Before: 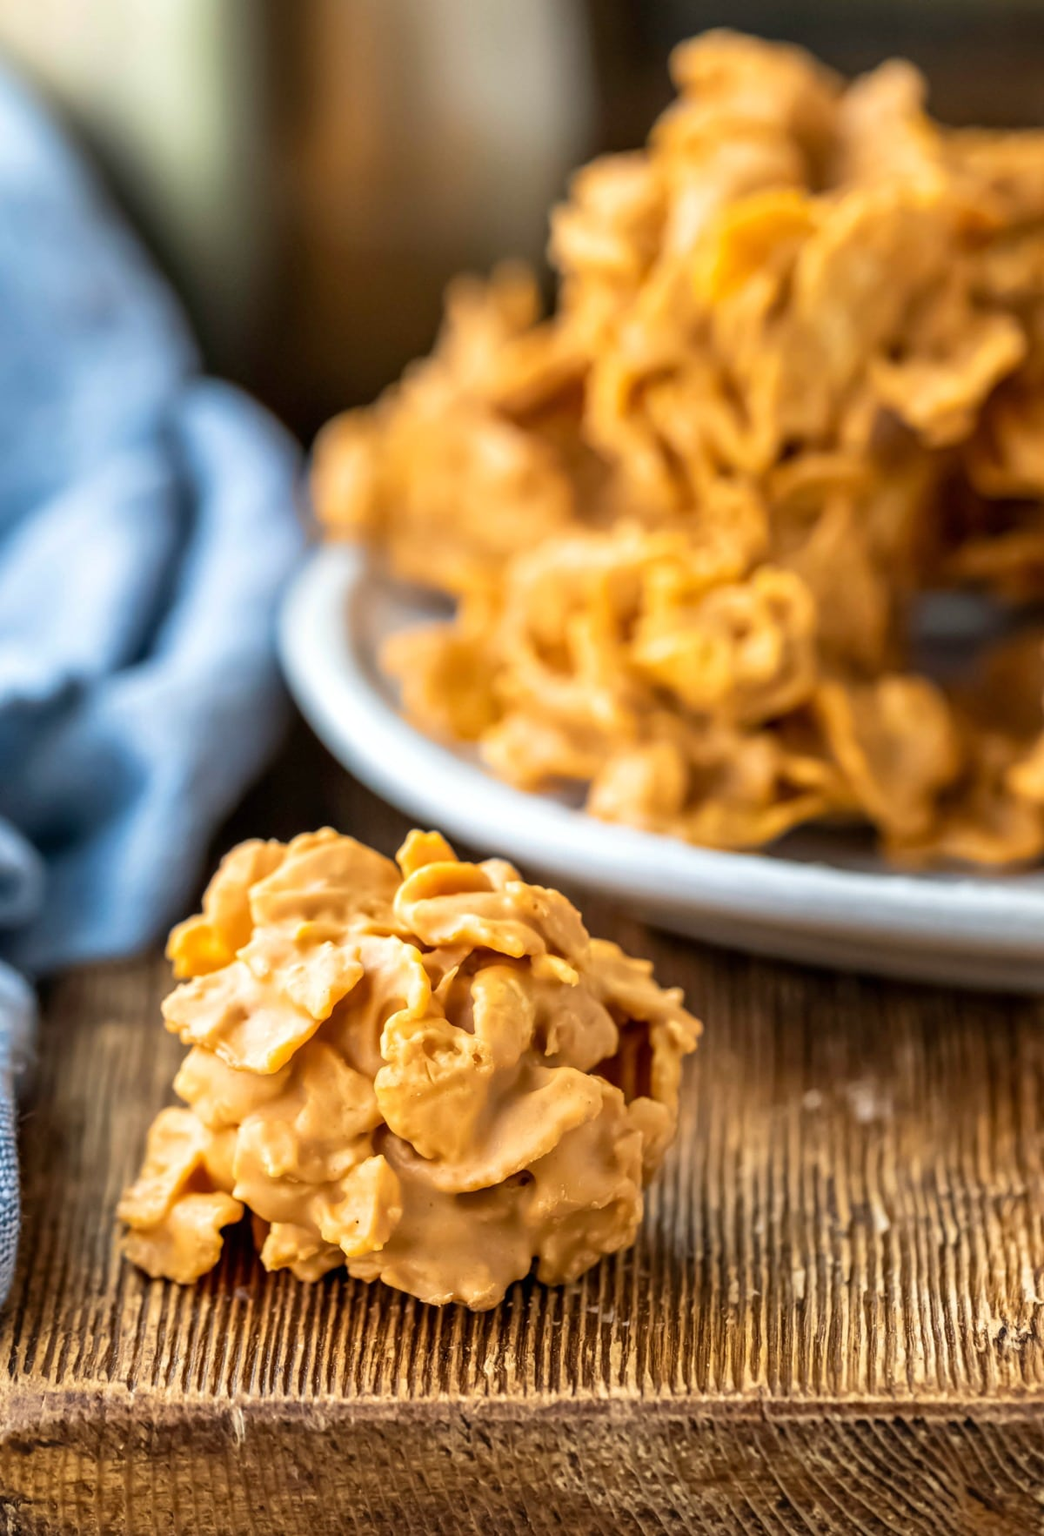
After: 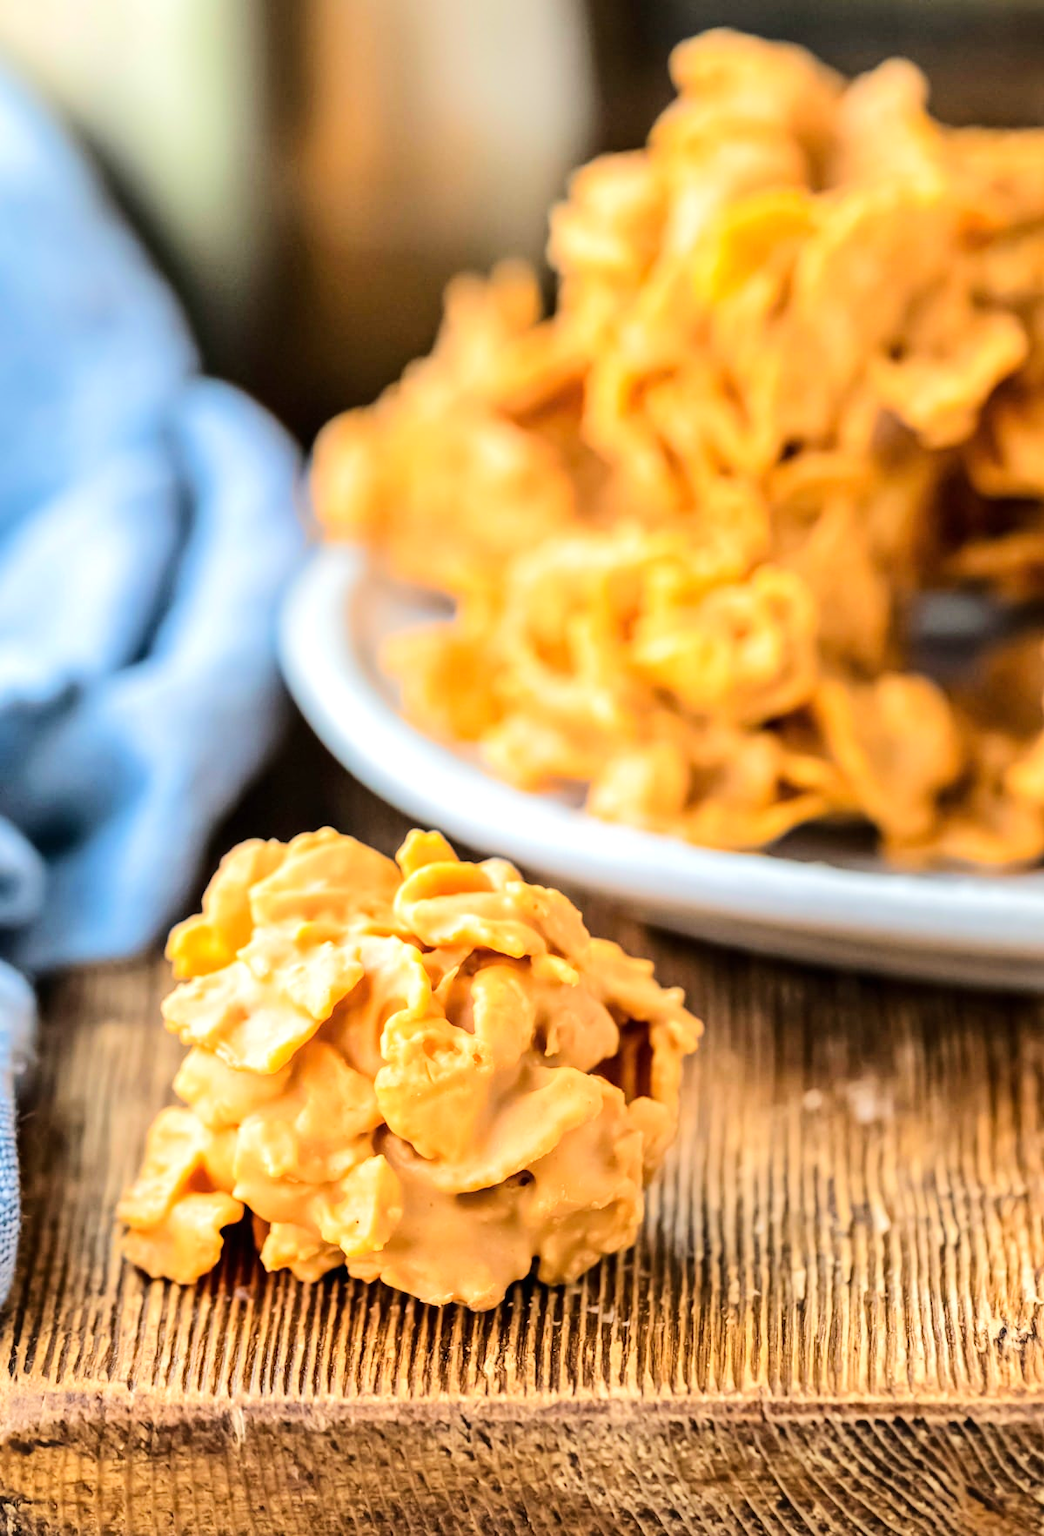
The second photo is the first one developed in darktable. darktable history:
tone equalizer: -7 EV 0.15 EV, -6 EV 0.572 EV, -5 EV 1.12 EV, -4 EV 1.32 EV, -3 EV 1.12 EV, -2 EV 0.6 EV, -1 EV 0.166 EV, edges refinement/feathering 500, mask exposure compensation -1.57 EV, preserve details no
